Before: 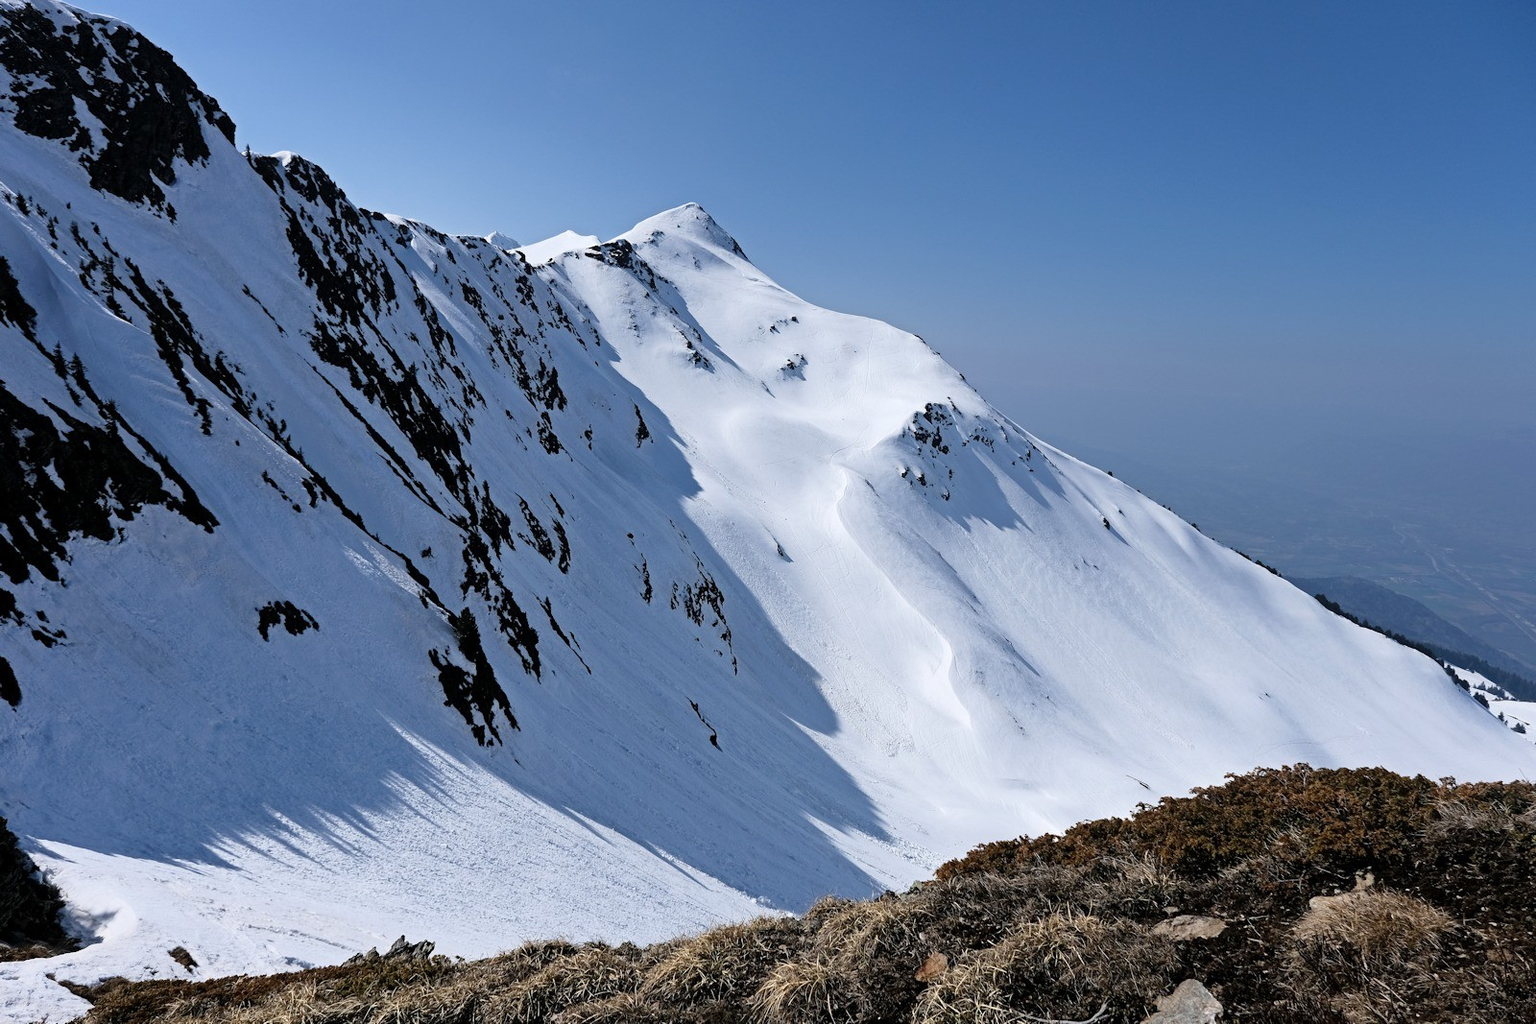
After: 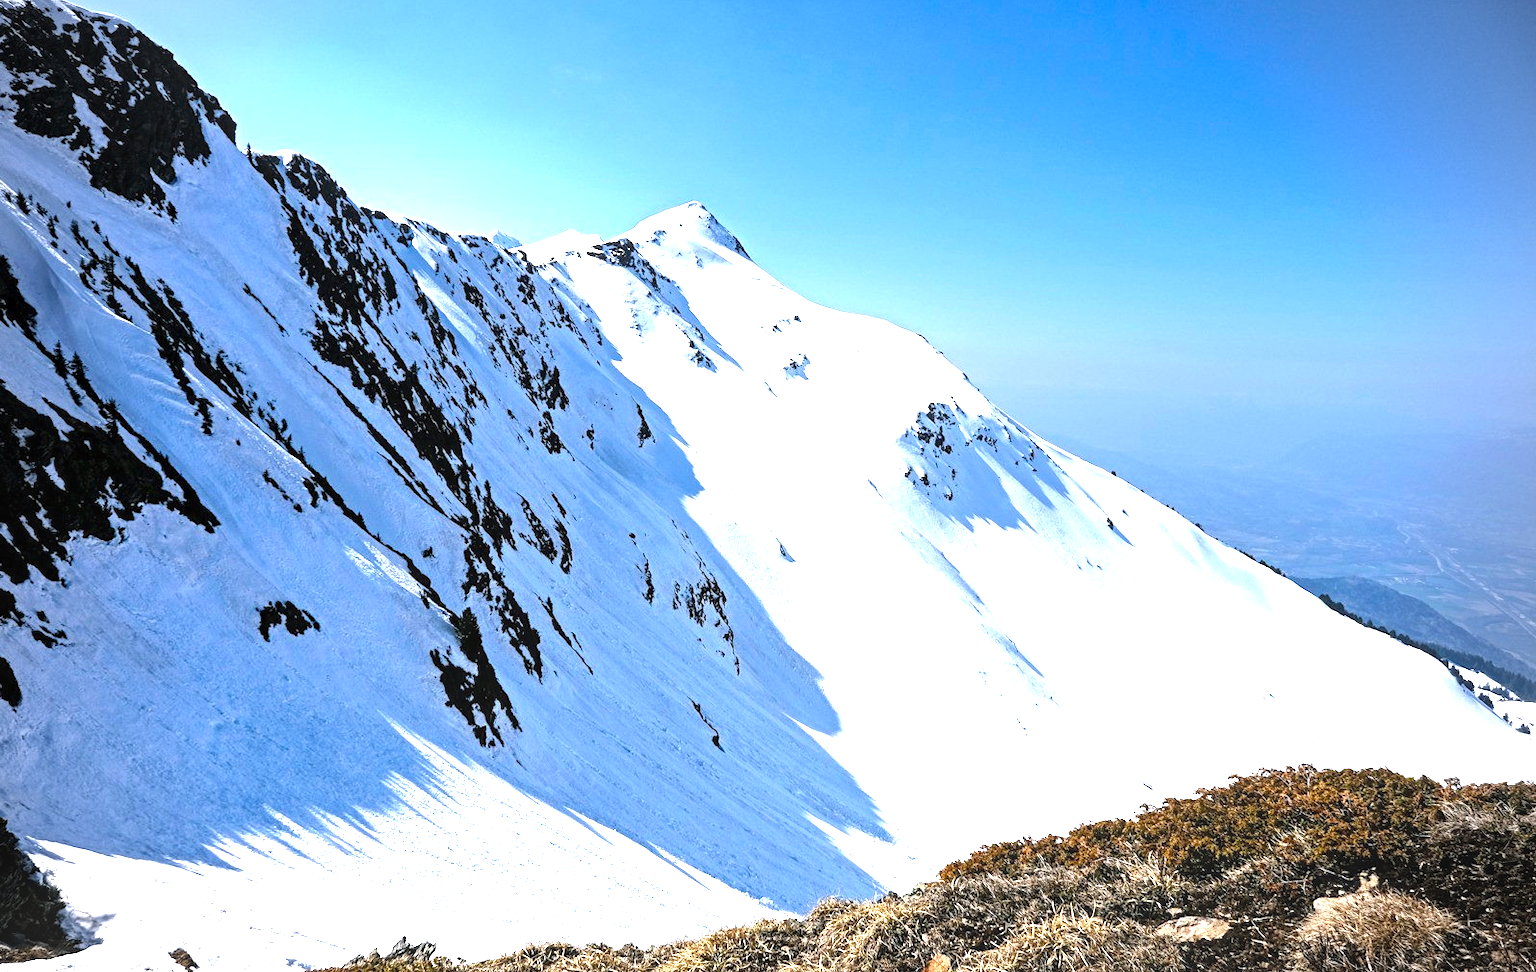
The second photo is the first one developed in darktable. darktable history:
crop: top 0.263%, right 0.256%, bottom 5.012%
contrast brightness saturation: contrast 0.08, saturation 0.02
color balance rgb: shadows lift › chroma 2.002%, shadows lift › hue 135.6°, power › chroma 0.286%, power › hue 23.76°, perceptual saturation grading › global saturation 29.64%, perceptual brilliance grading › global brilliance 29.867%, global vibrance 9.457%
local contrast: on, module defaults
vignetting: on, module defaults
exposure: exposure 0.553 EV, compensate highlight preservation false
